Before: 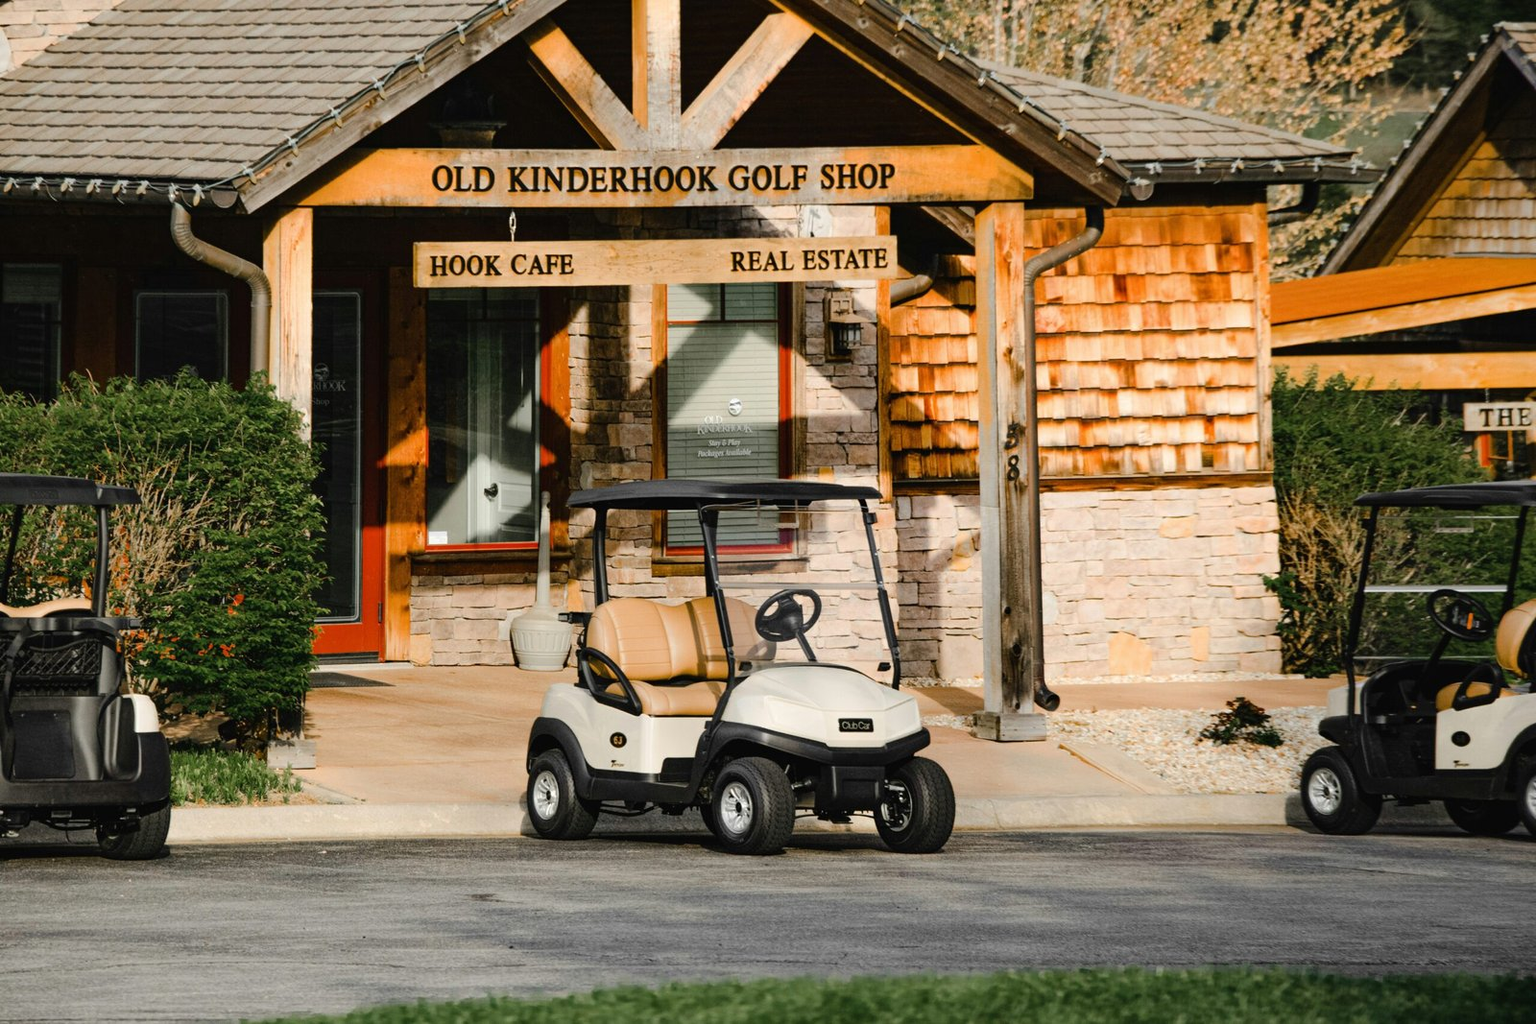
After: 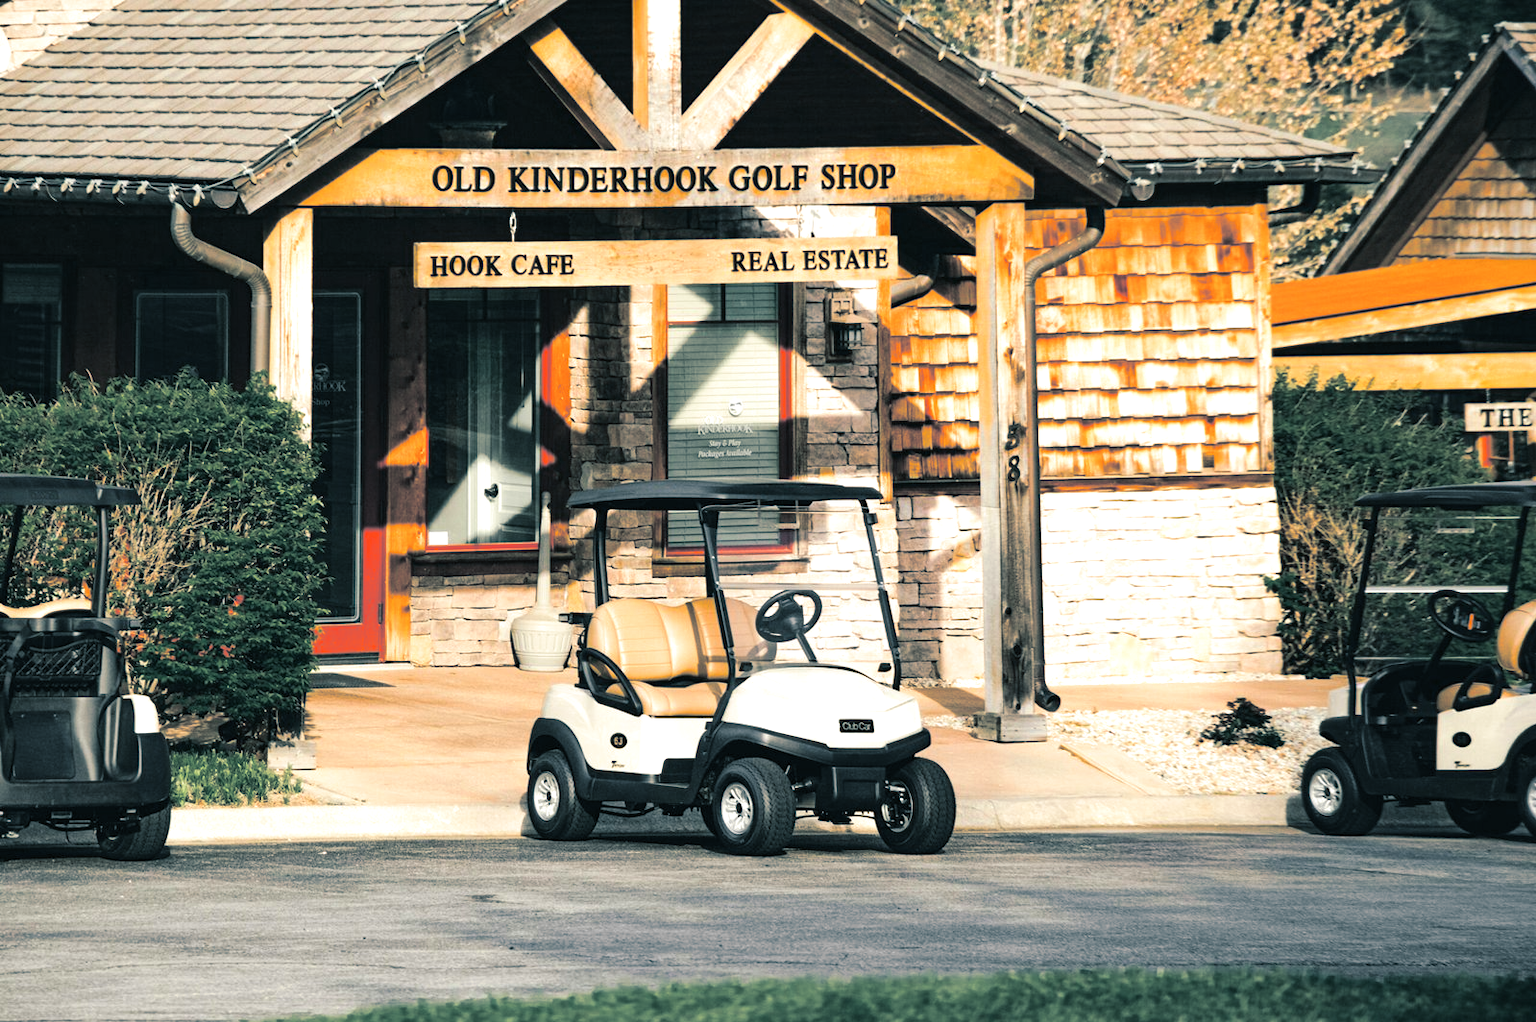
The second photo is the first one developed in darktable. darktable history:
color balance rgb: on, module defaults
exposure: exposure 0.7 EV, compensate highlight preservation false
split-toning: shadows › hue 205.2°, shadows › saturation 0.43, highlights › hue 54°, highlights › saturation 0.54
crop: top 0.05%, bottom 0.098%
